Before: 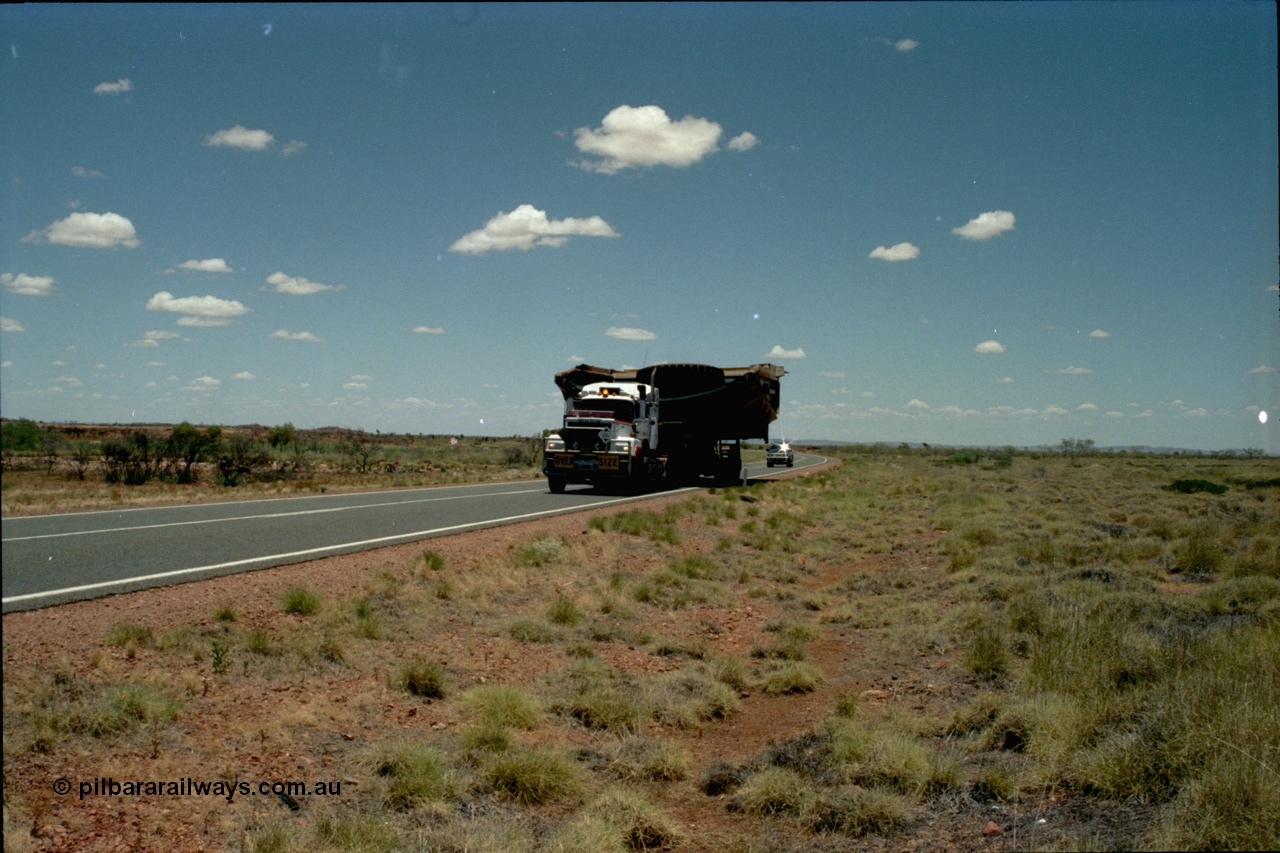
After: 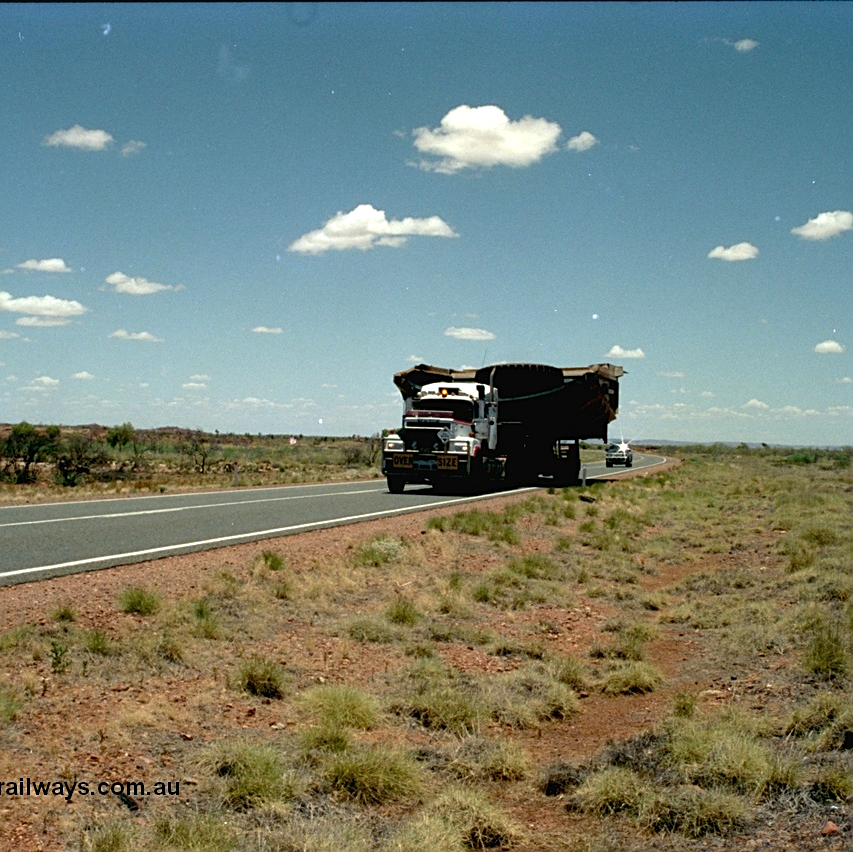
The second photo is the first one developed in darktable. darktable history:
exposure: exposure 0.6 EV, compensate highlight preservation false
crop and rotate: left 12.648%, right 20.685%
sharpen: on, module defaults
